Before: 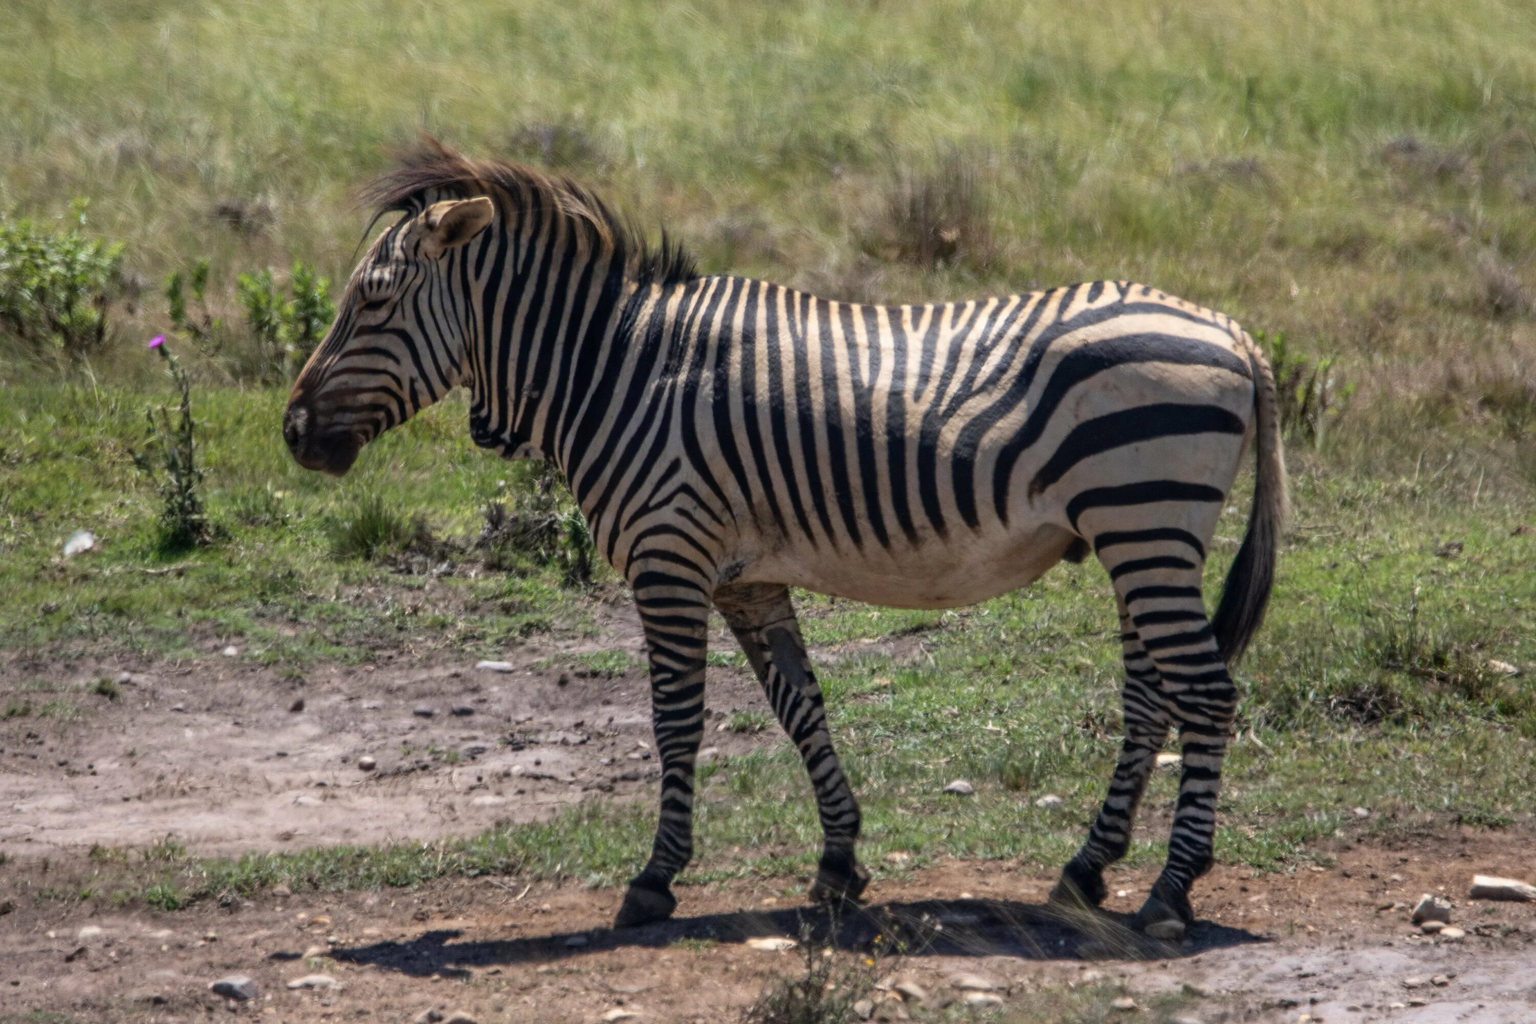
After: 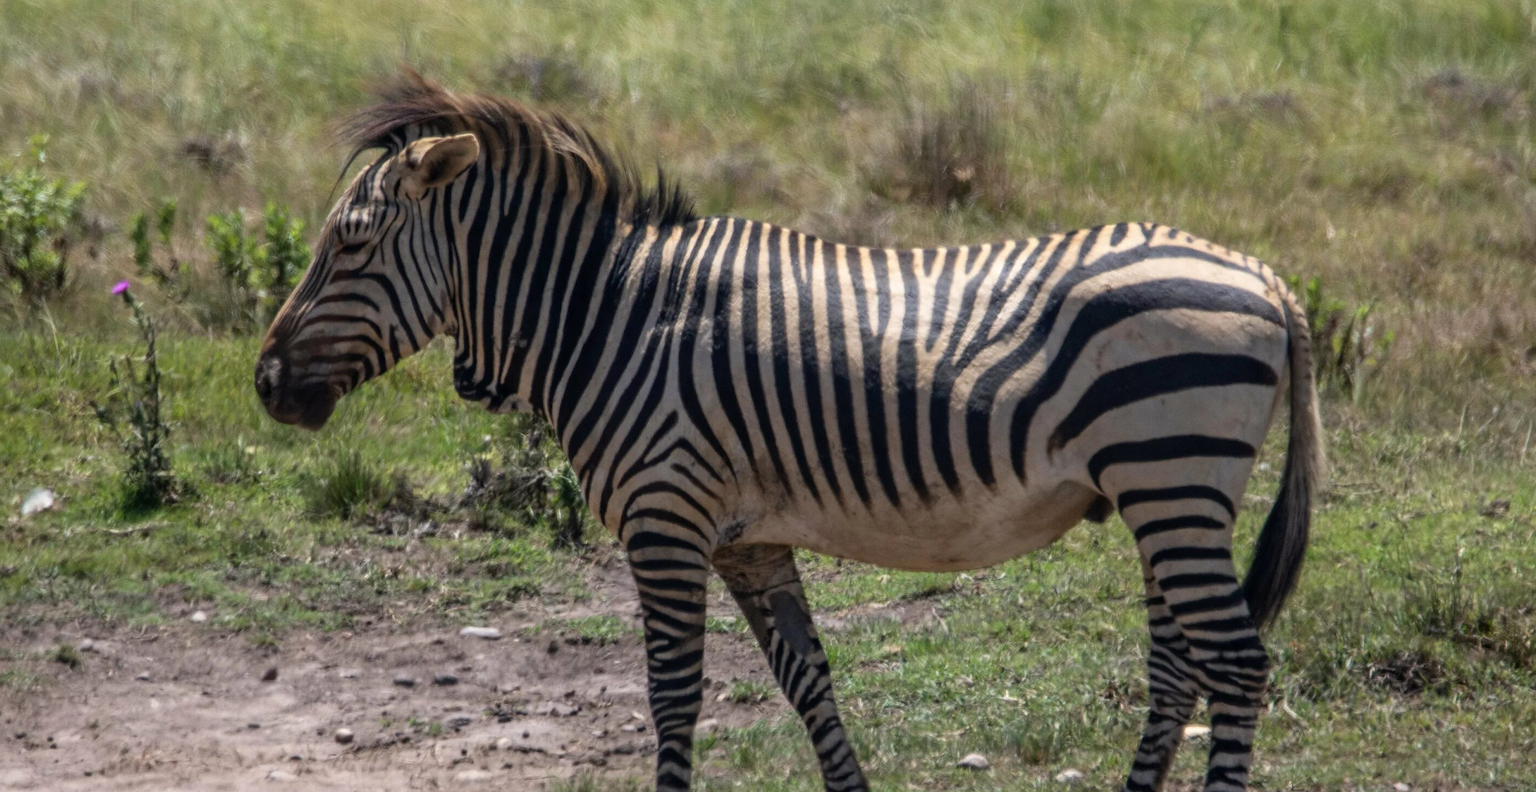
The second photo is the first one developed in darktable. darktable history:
crop: left 2.856%, top 7.029%, right 3.101%, bottom 20.219%
